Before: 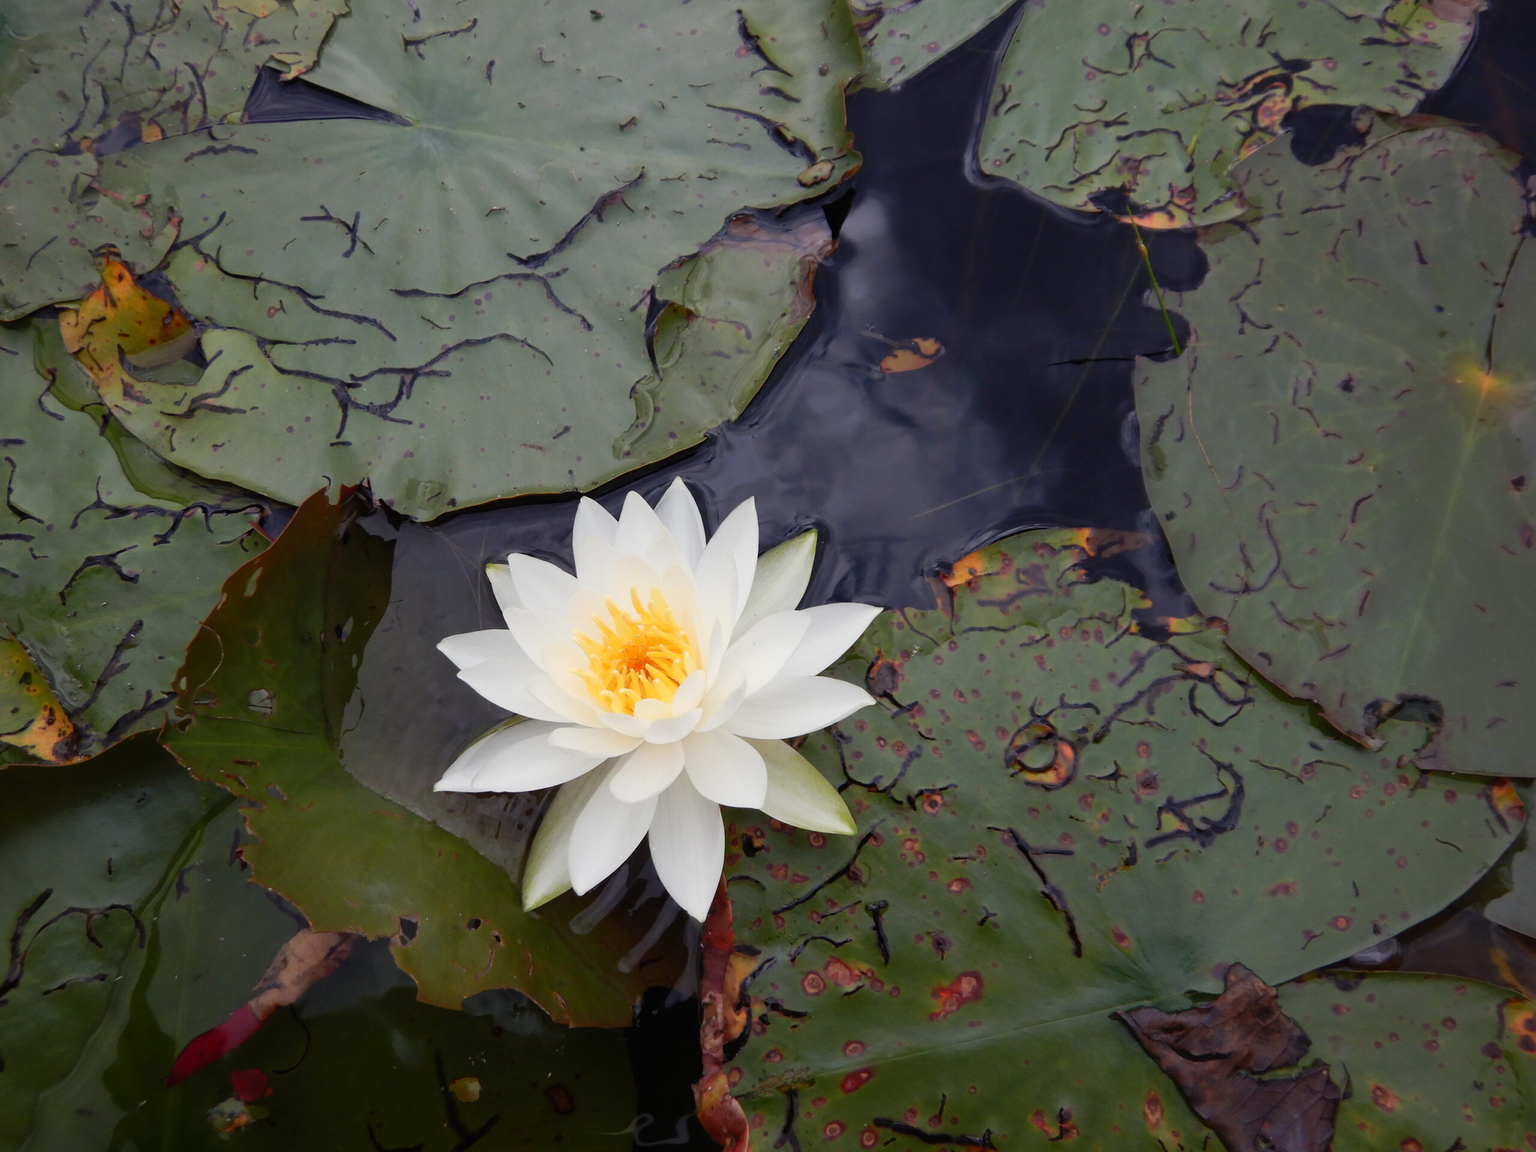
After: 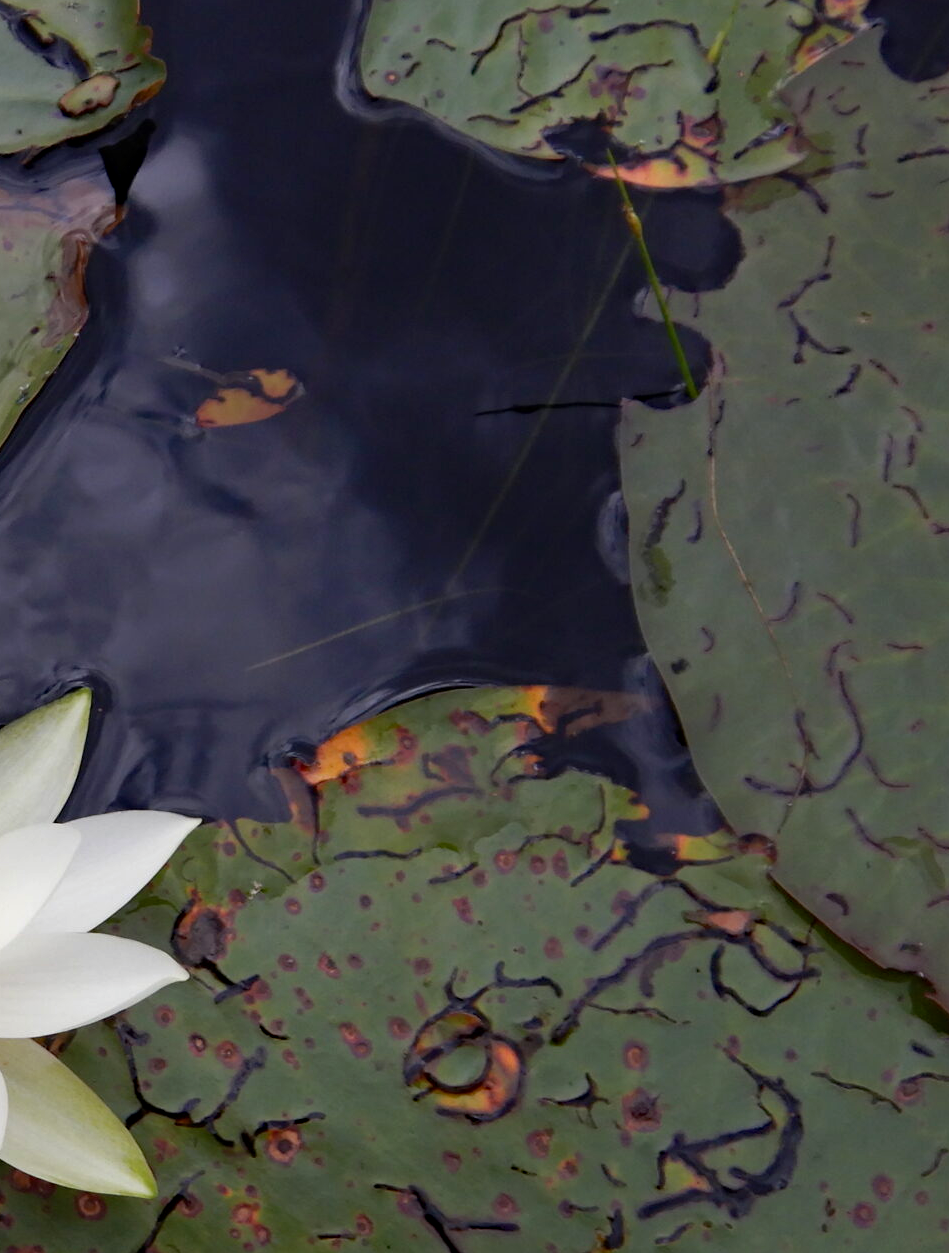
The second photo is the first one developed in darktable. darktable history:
crop and rotate: left 49.65%, top 10.107%, right 13.279%, bottom 24.613%
haze removal: compatibility mode true, adaptive false
